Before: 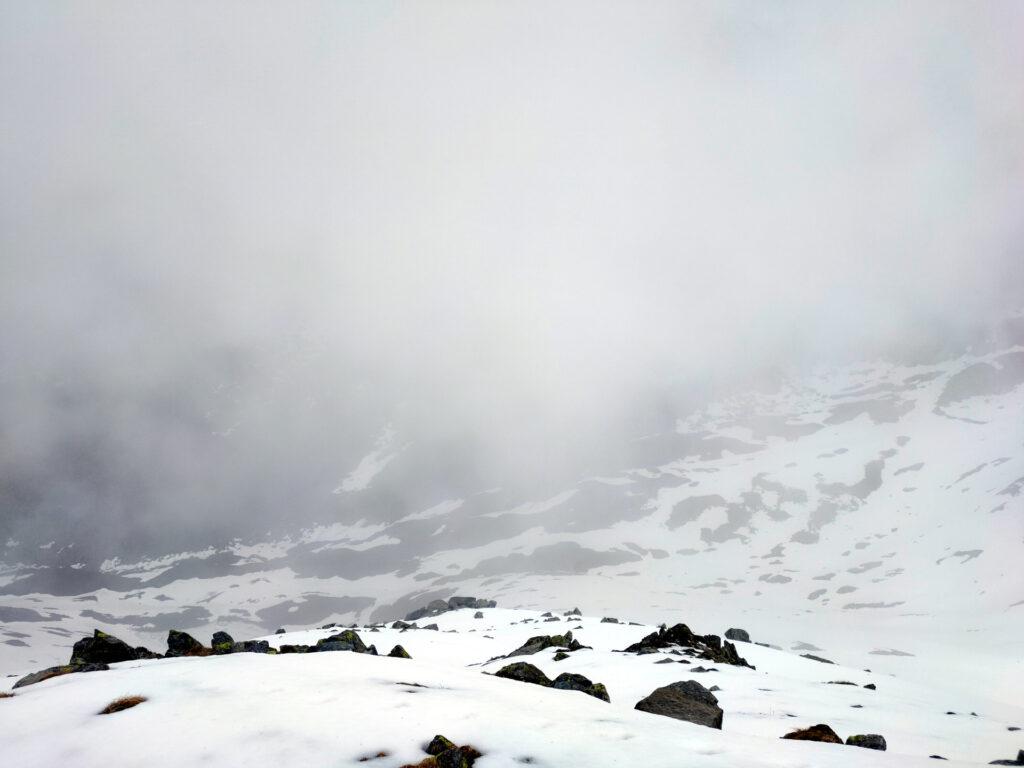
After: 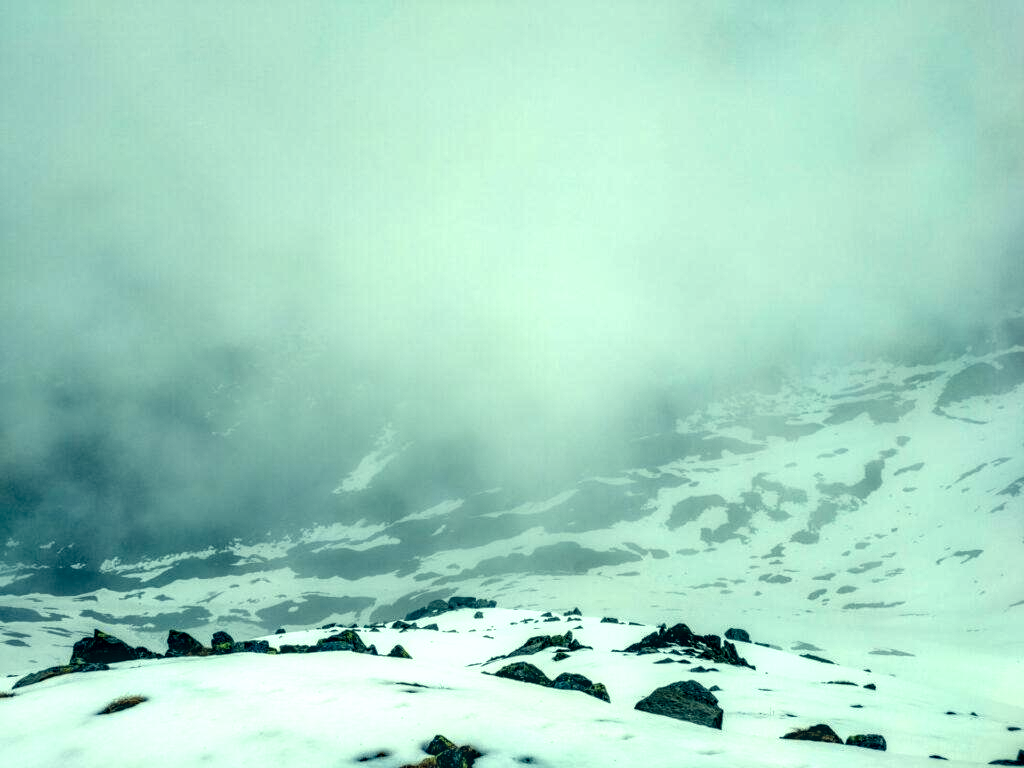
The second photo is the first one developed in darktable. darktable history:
color correction: highlights a* -20.08, highlights b* 9.8, shadows a* -20.09, shadows b* -11.17
local contrast: highlights 16%, detail 185%
